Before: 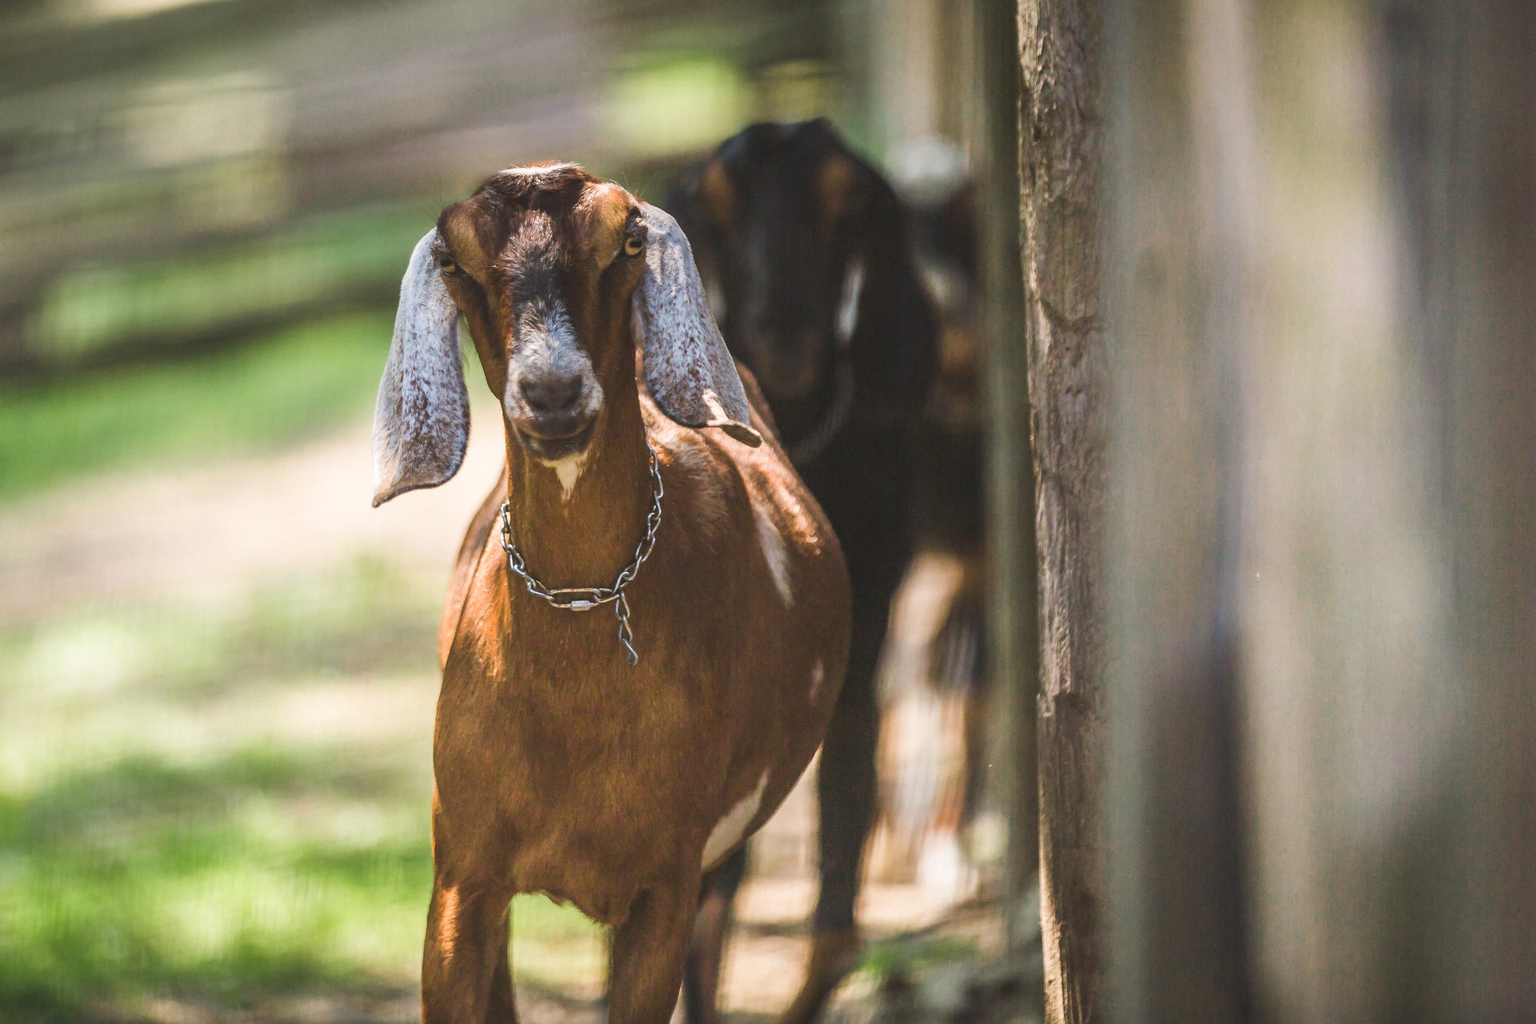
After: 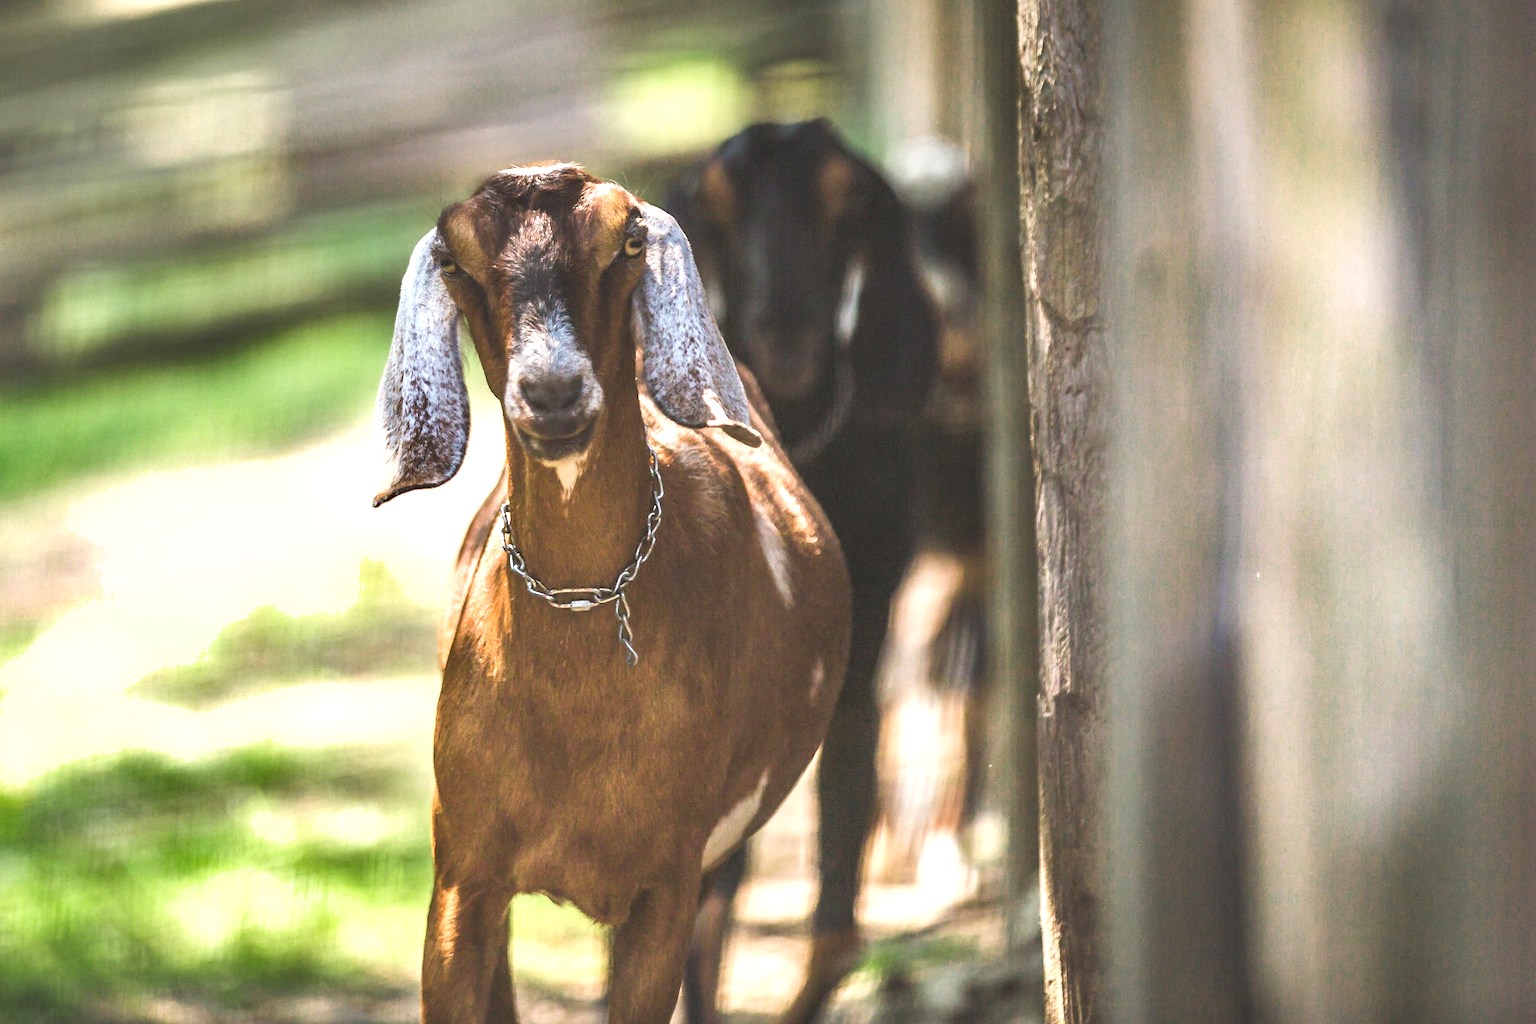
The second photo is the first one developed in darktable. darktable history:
exposure: black level correction 0, exposure 0.696 EV, compensate highlight preservation false
color zones: curves: ch1 [(0, 0.469) (0.01, 0.469) (0.12, 0.446) (0.248, 0.469) (0.5, 0.5) (0.748, 0.5) (0.99, 0.469) (1, 0.469)]
shadows and highlights: highlights color adjustment 55.28%, soften with gaussian
tone equalizer: smoothing 1
